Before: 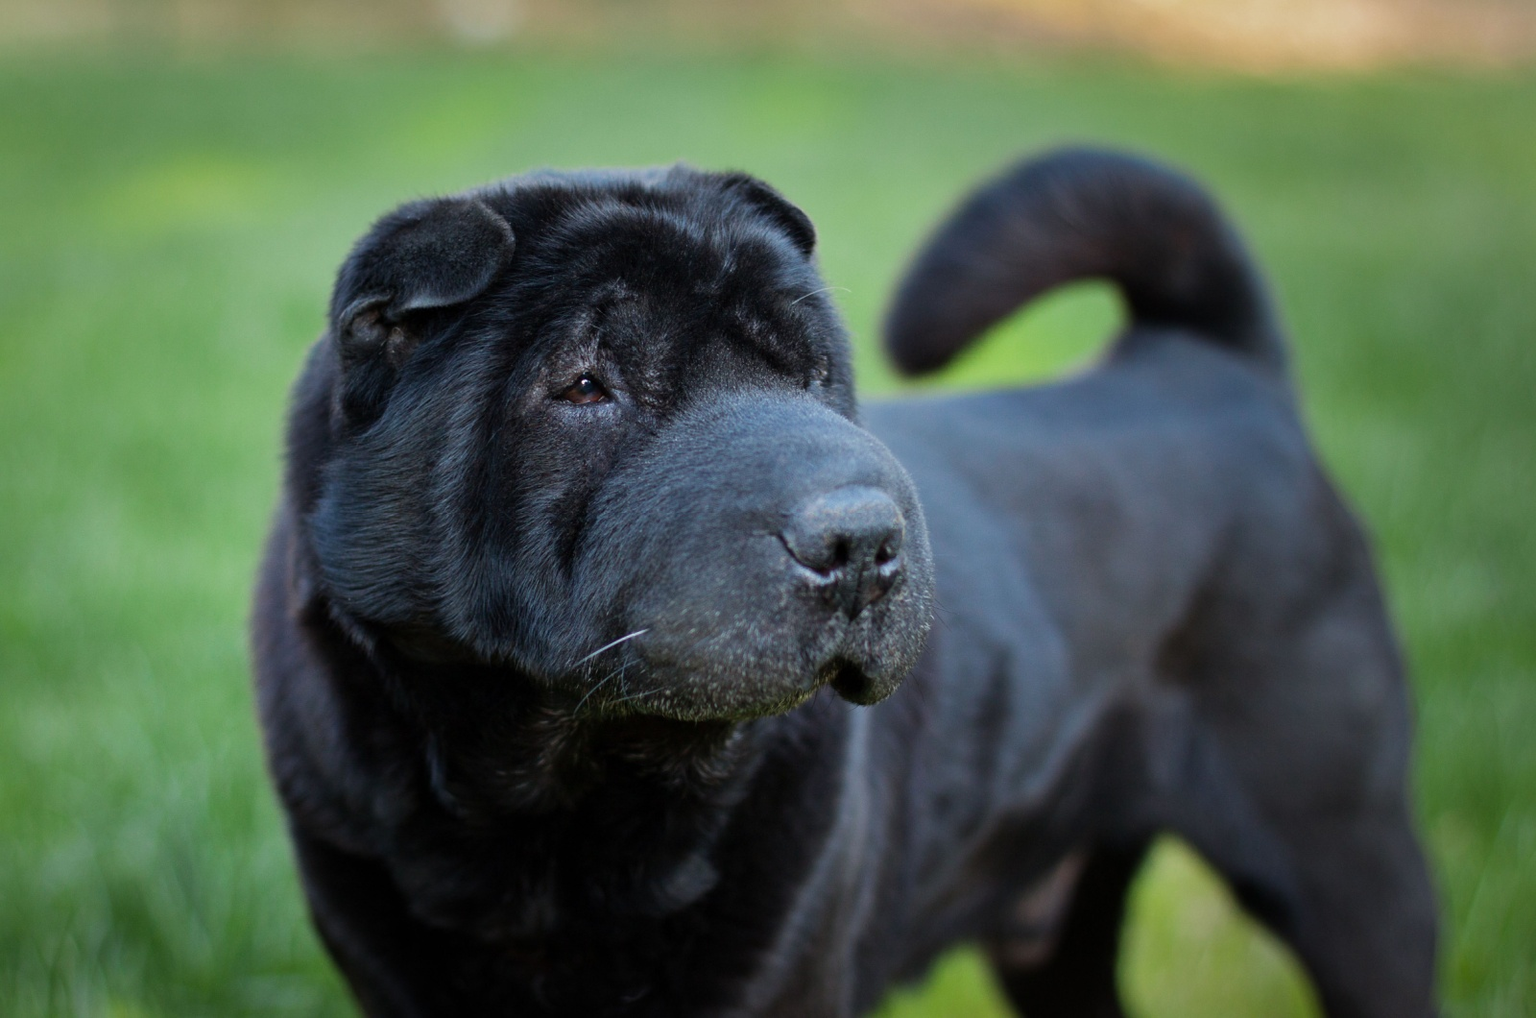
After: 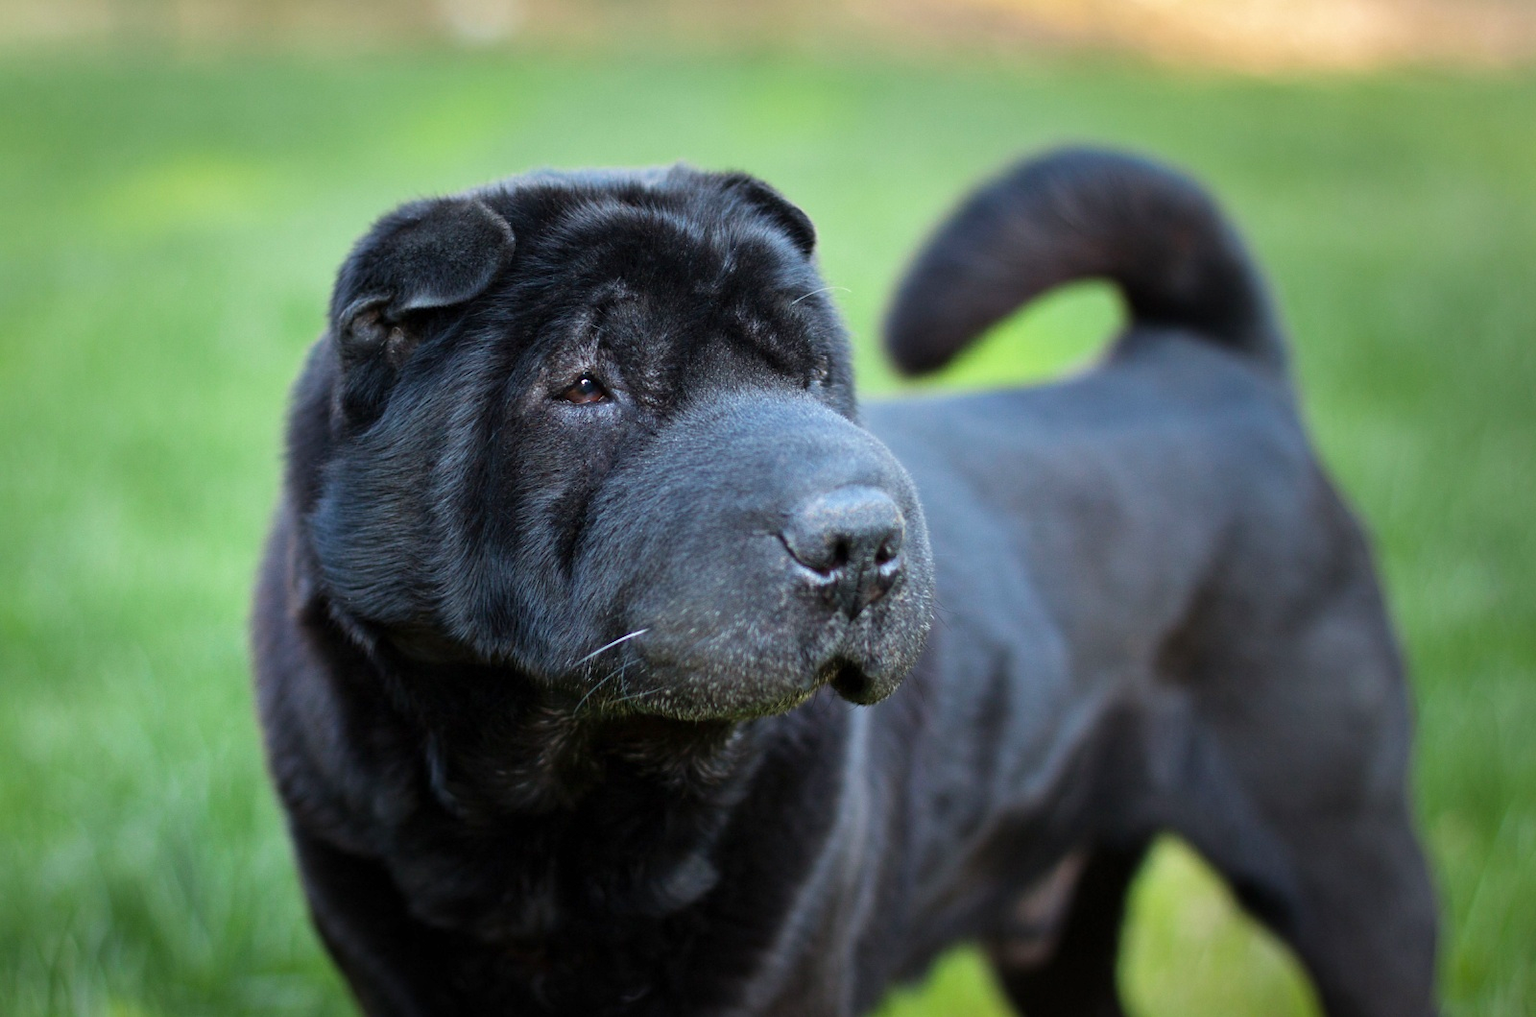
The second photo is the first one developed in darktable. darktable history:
exposure: exposure 0.482 EV, compensate highlight preservation false
